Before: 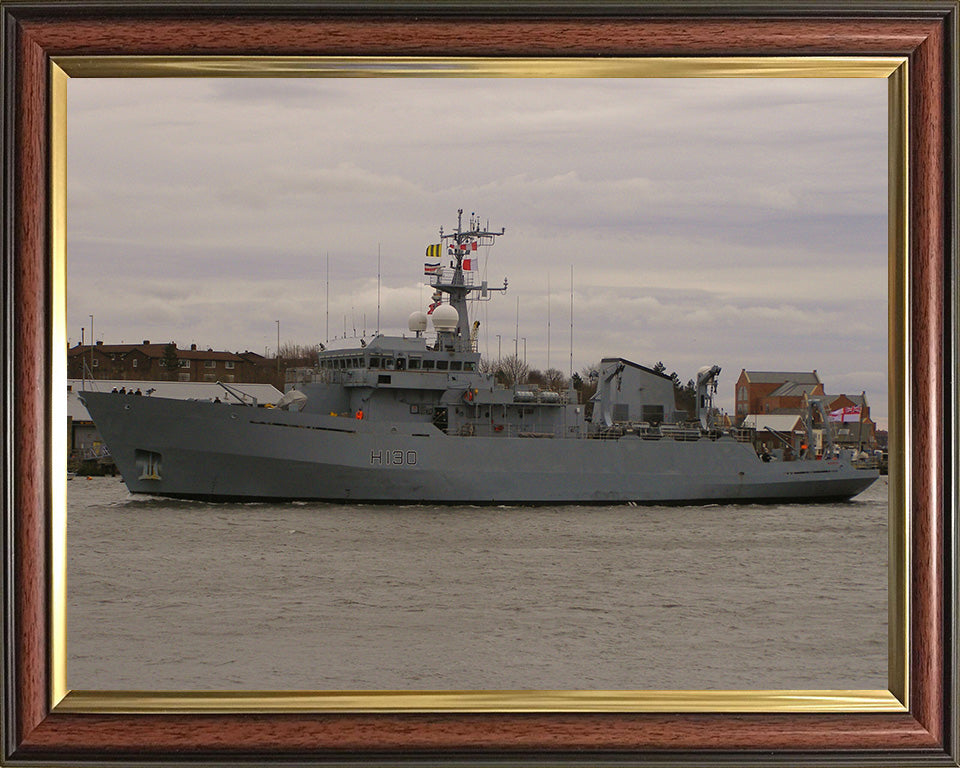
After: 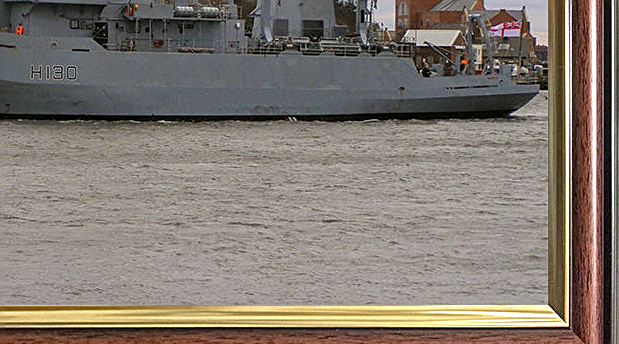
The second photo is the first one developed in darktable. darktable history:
local contrast: detail 130%
exposure: black level correction 0, exposure 0.6 EV, compensate highlight preservation false
sharpen: on, module defaults
white balance: red 0.967, blue 1.049
crop and rotate: left 35.509%, top 50.238%, bottom 4.934%
